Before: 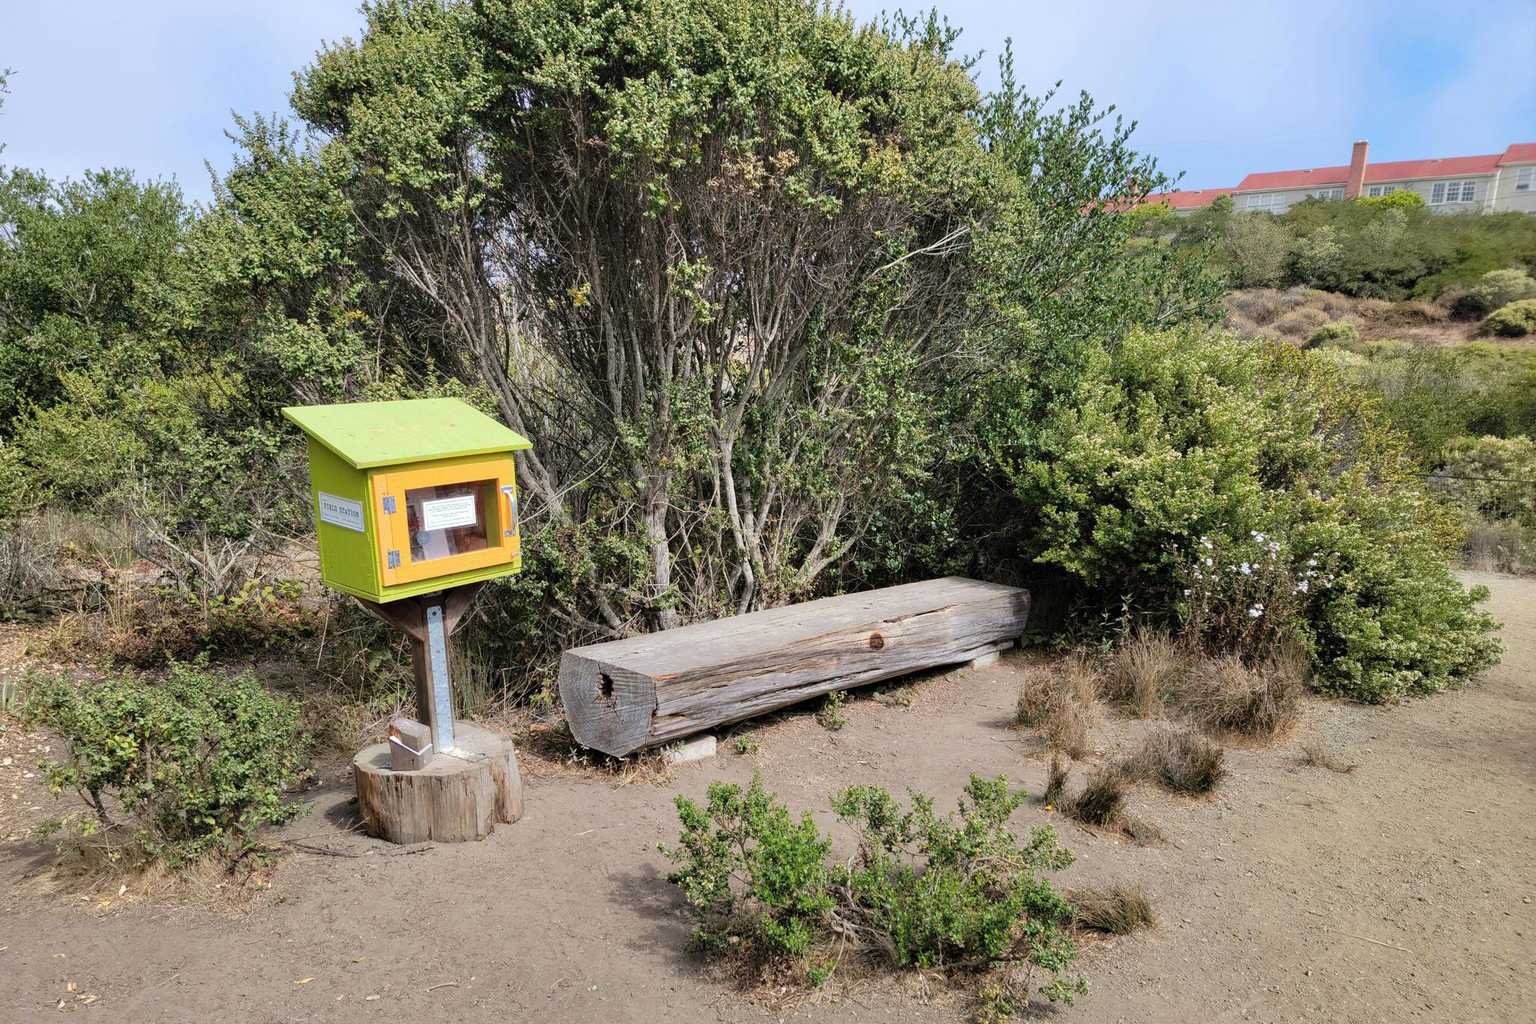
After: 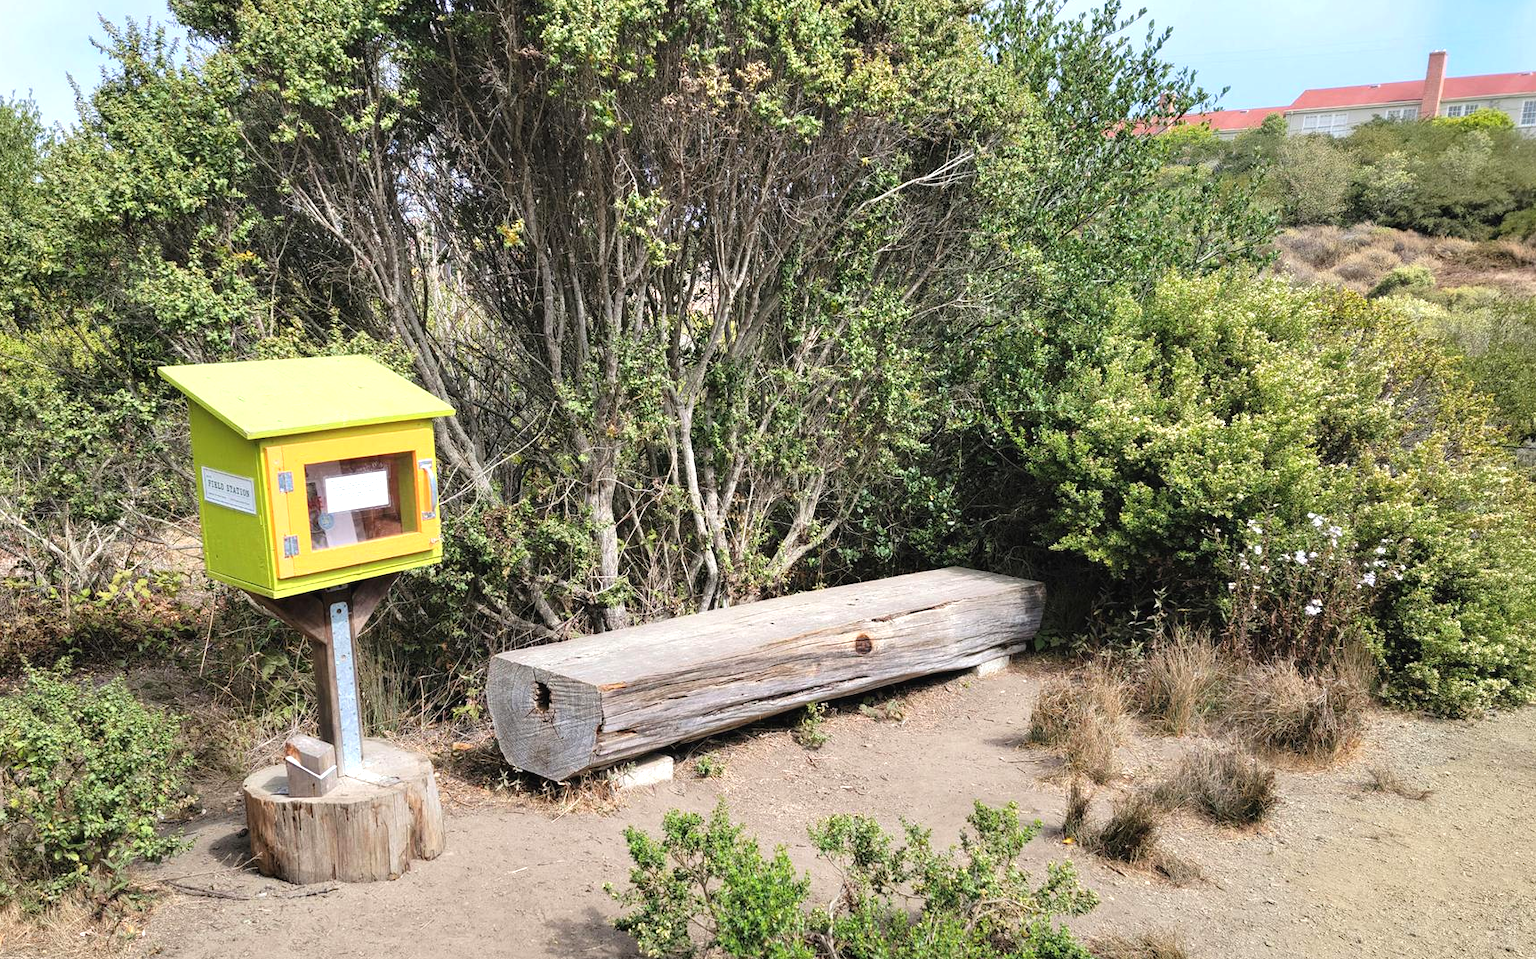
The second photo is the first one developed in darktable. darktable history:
exposure: black level correction -0.002, exposure 0.548 EV, compensate highlight preservation false
crop and rotate: left 9.682%, top 9.598%, right 5.984%, bottom 11.354%
